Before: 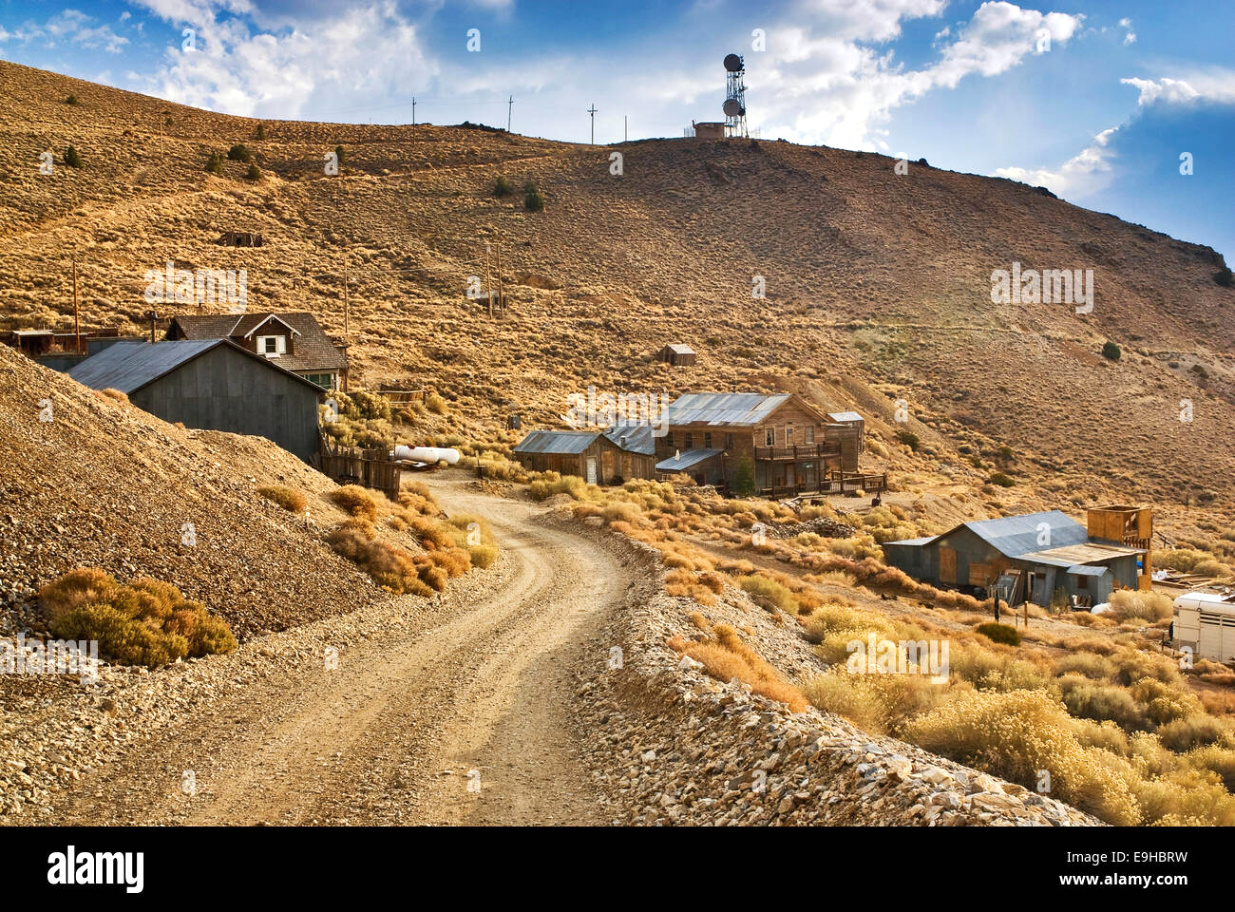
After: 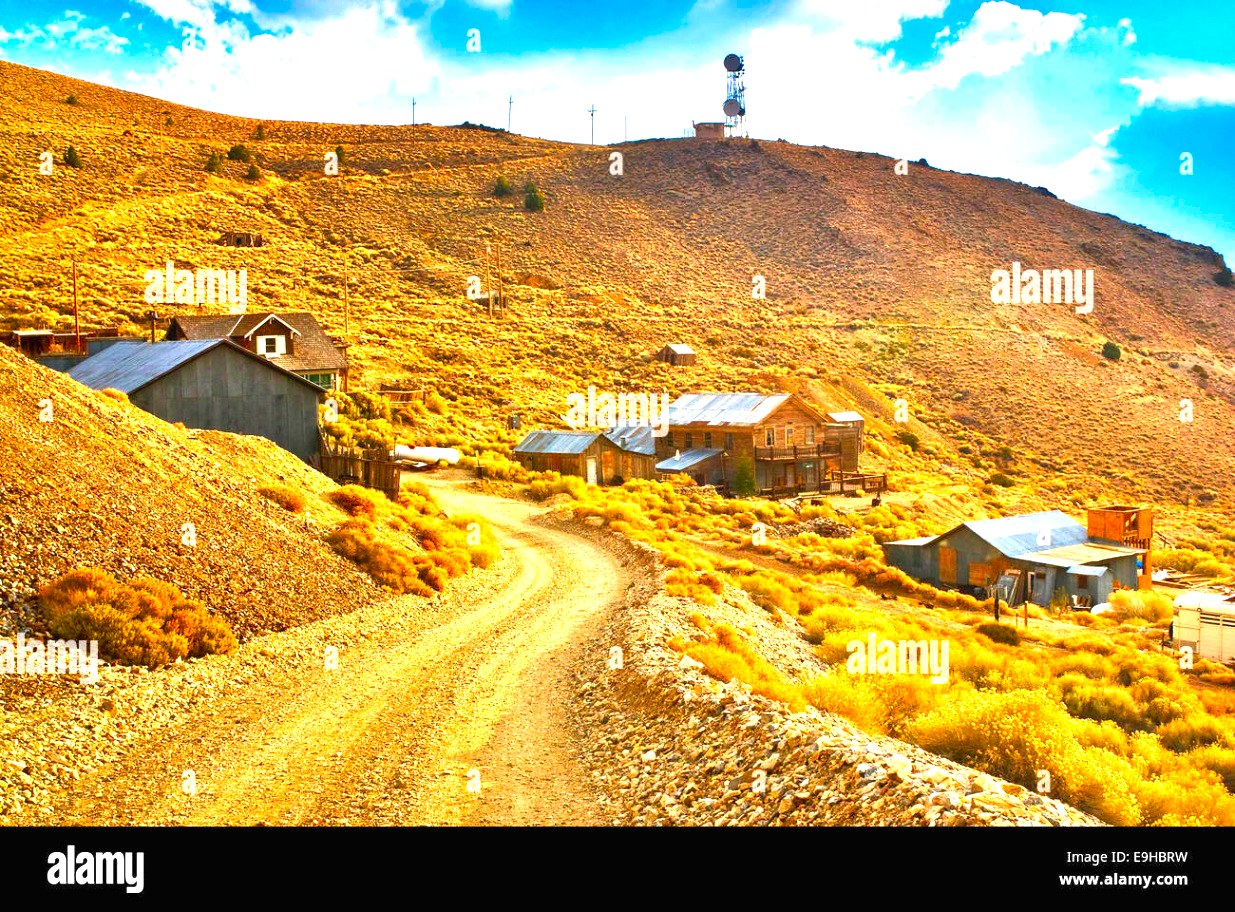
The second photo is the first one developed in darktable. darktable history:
exposure: black level correction 0, exposure 1.102 EV, compensate highlight preservation false
color correction: highlights b* 0.05, saturation 1.82
